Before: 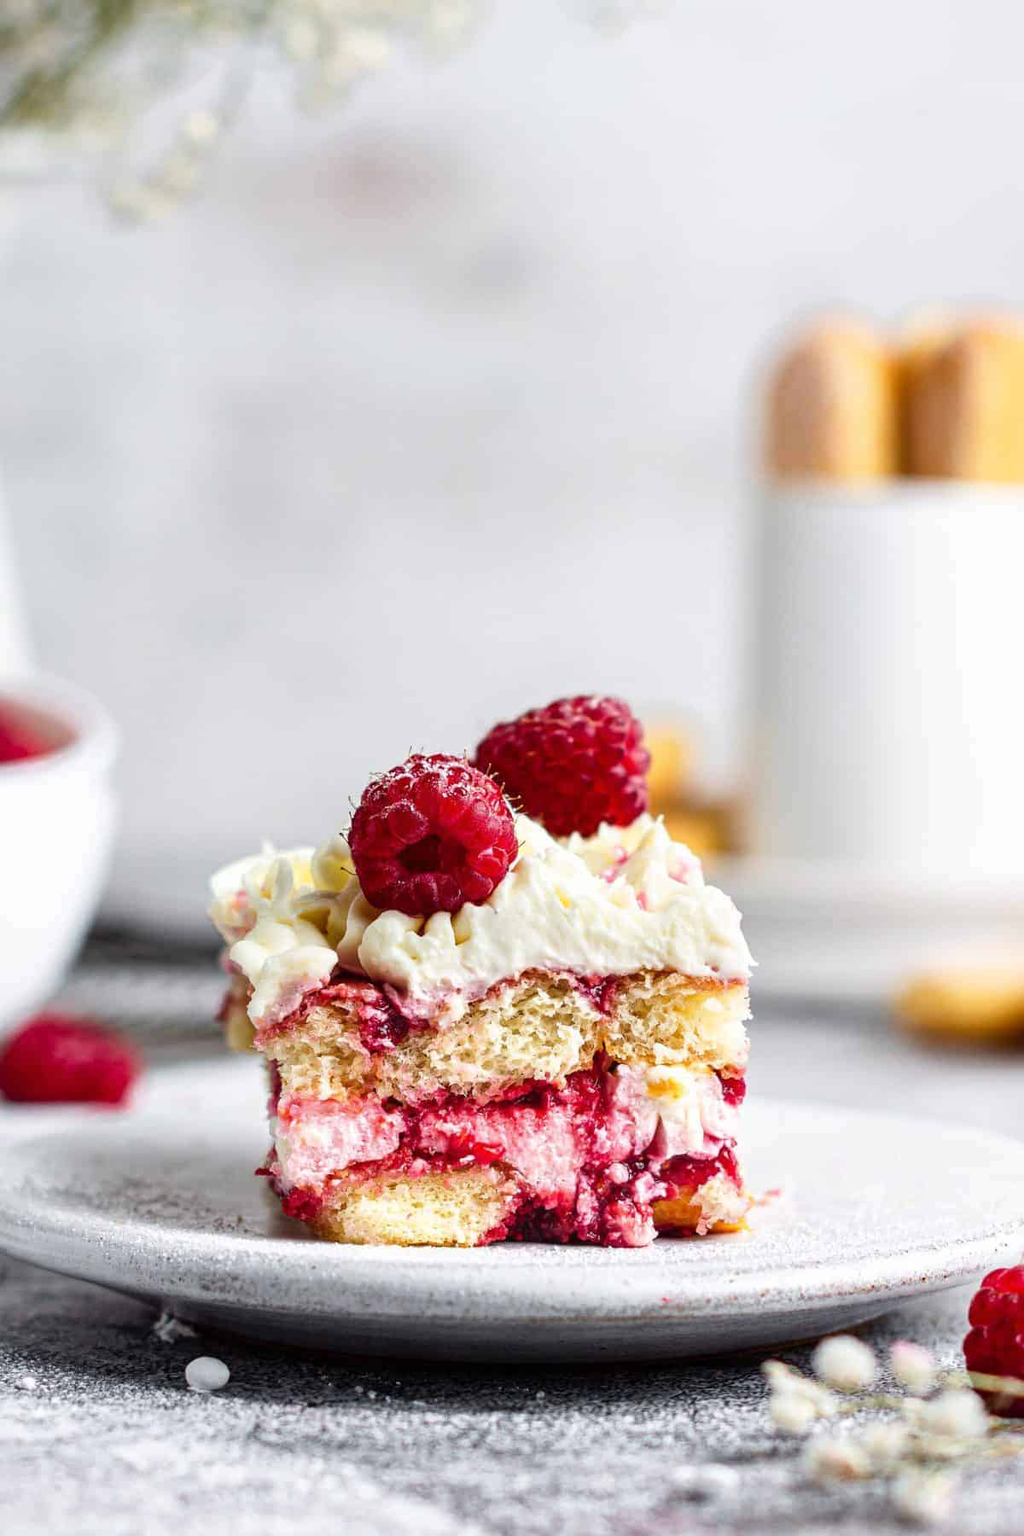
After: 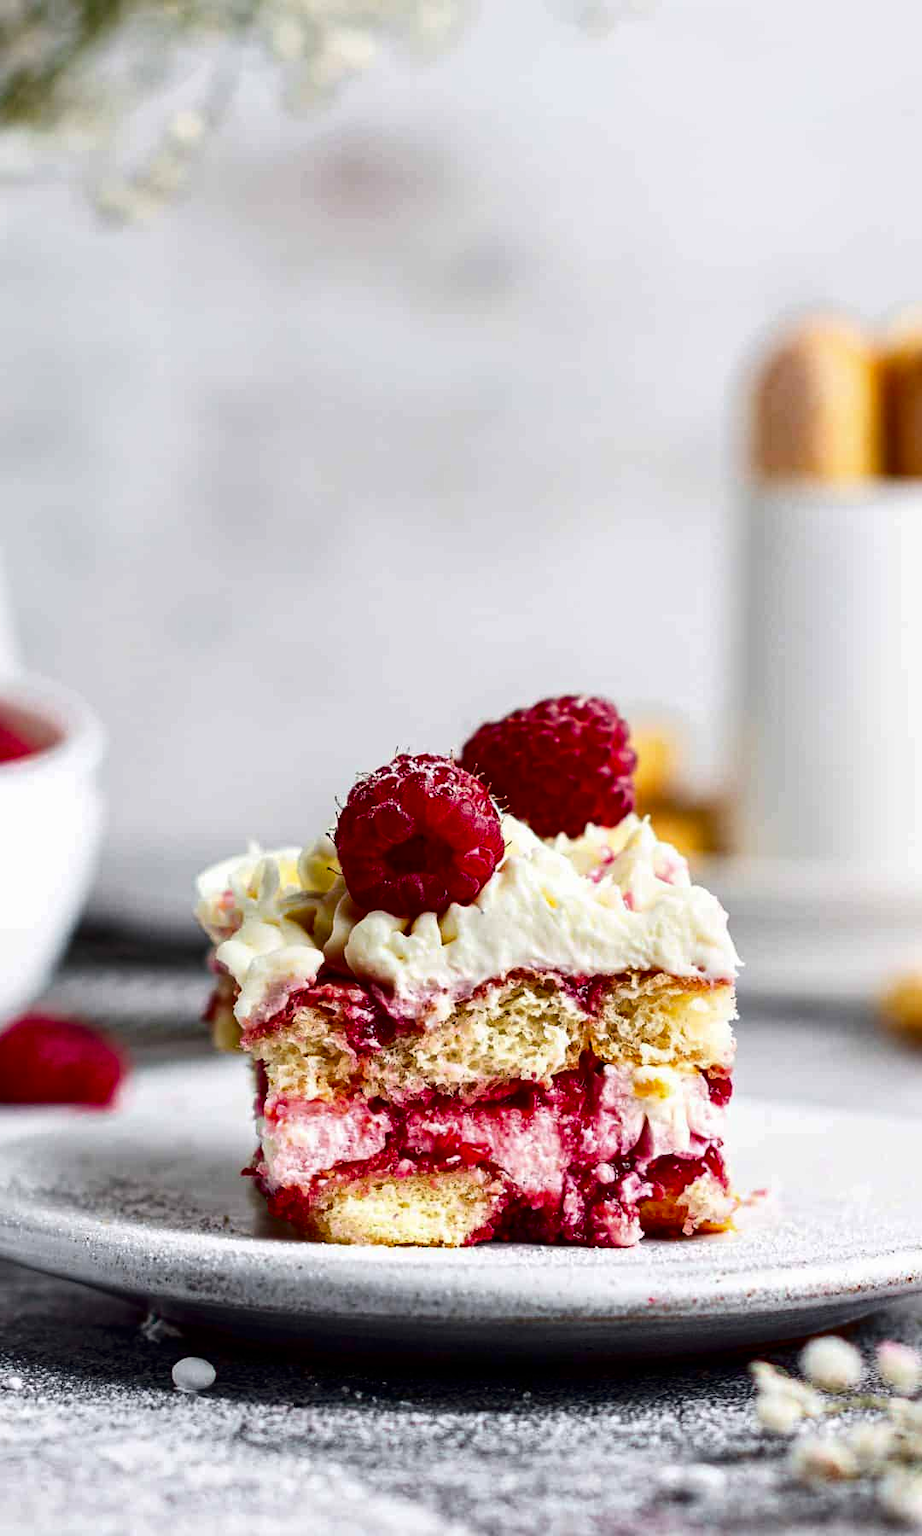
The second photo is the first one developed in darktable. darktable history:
crop and rotate: left 1.35%, right 8.505%
contrast brightness saturation: contrast 0.127, brightness -0.244, saturation 0.143
